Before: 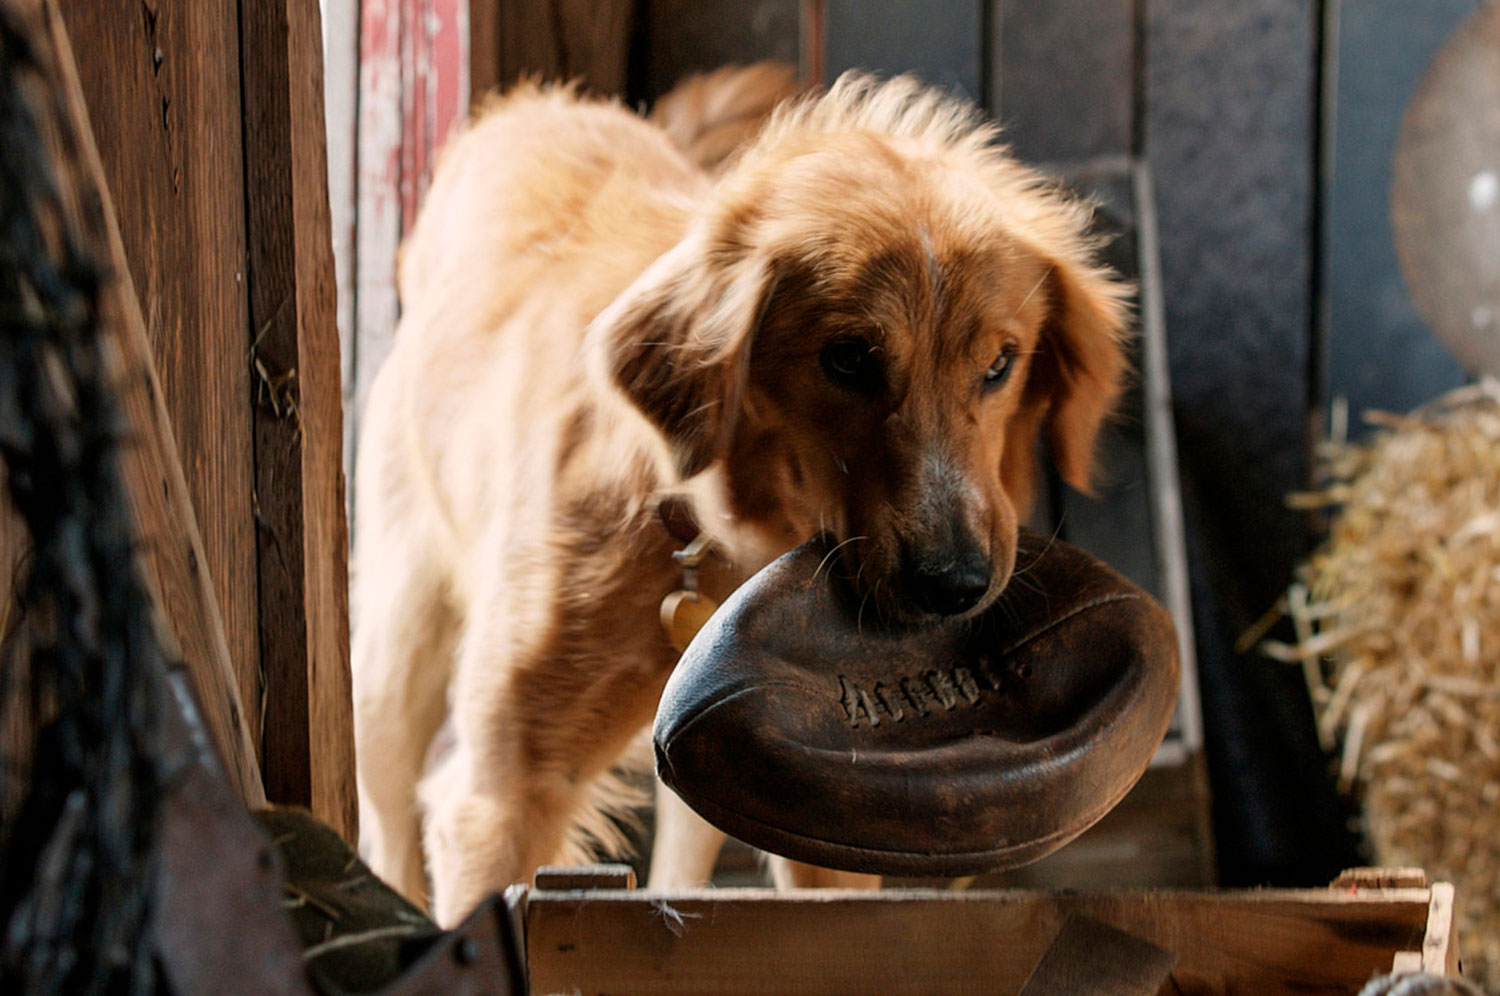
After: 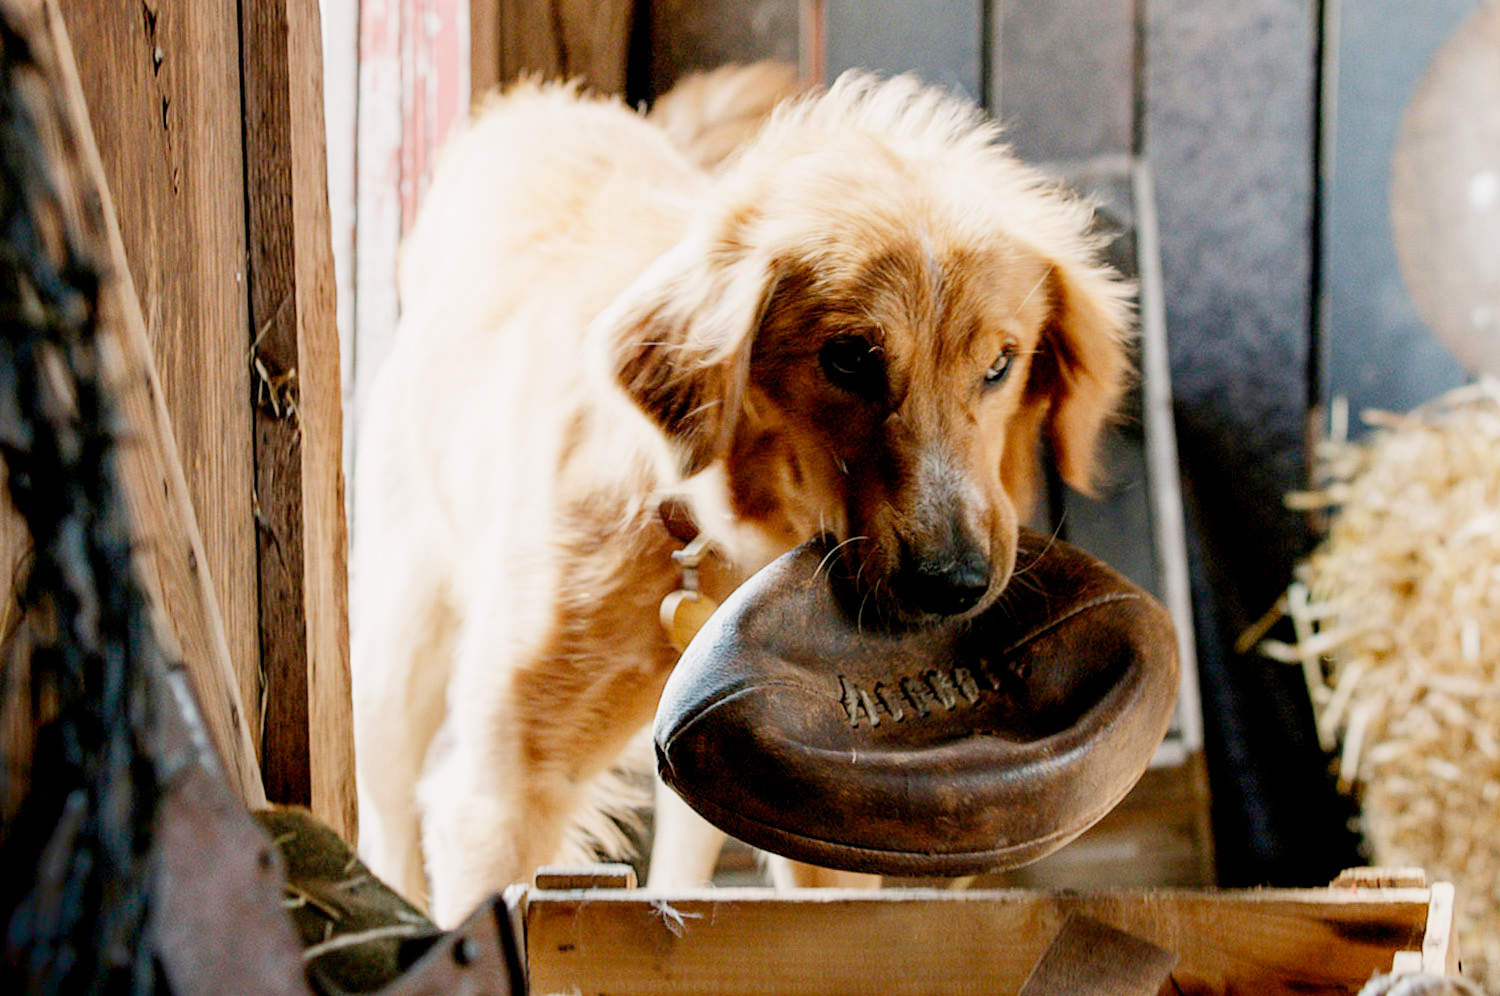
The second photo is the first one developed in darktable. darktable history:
shadows and highlights: shadows -70, highlights 35, soften with gaussian
exposure: black level correction 0, exposure 1.975 EV, compensate exposure bias true, compensate highlight preservation false
filmic rgb: middle gray luminance 18%, black relative exposure -7.5 EV, white relative exposure 8.5 EV, threshold 6 EV, target black luminance 0%, hardness 2.23, latitude 18.37%, contrast 0.878, highlights saturation mix 5%, shadows ↔ highlights balance 10.15%, add noise in highlights 0, preserve chrominance no, color science v3 (2019), use custom middle-gray values true, iterations of high-quality reconstruction 0, contrast in highlights soft, enable highlight reconstruction true
